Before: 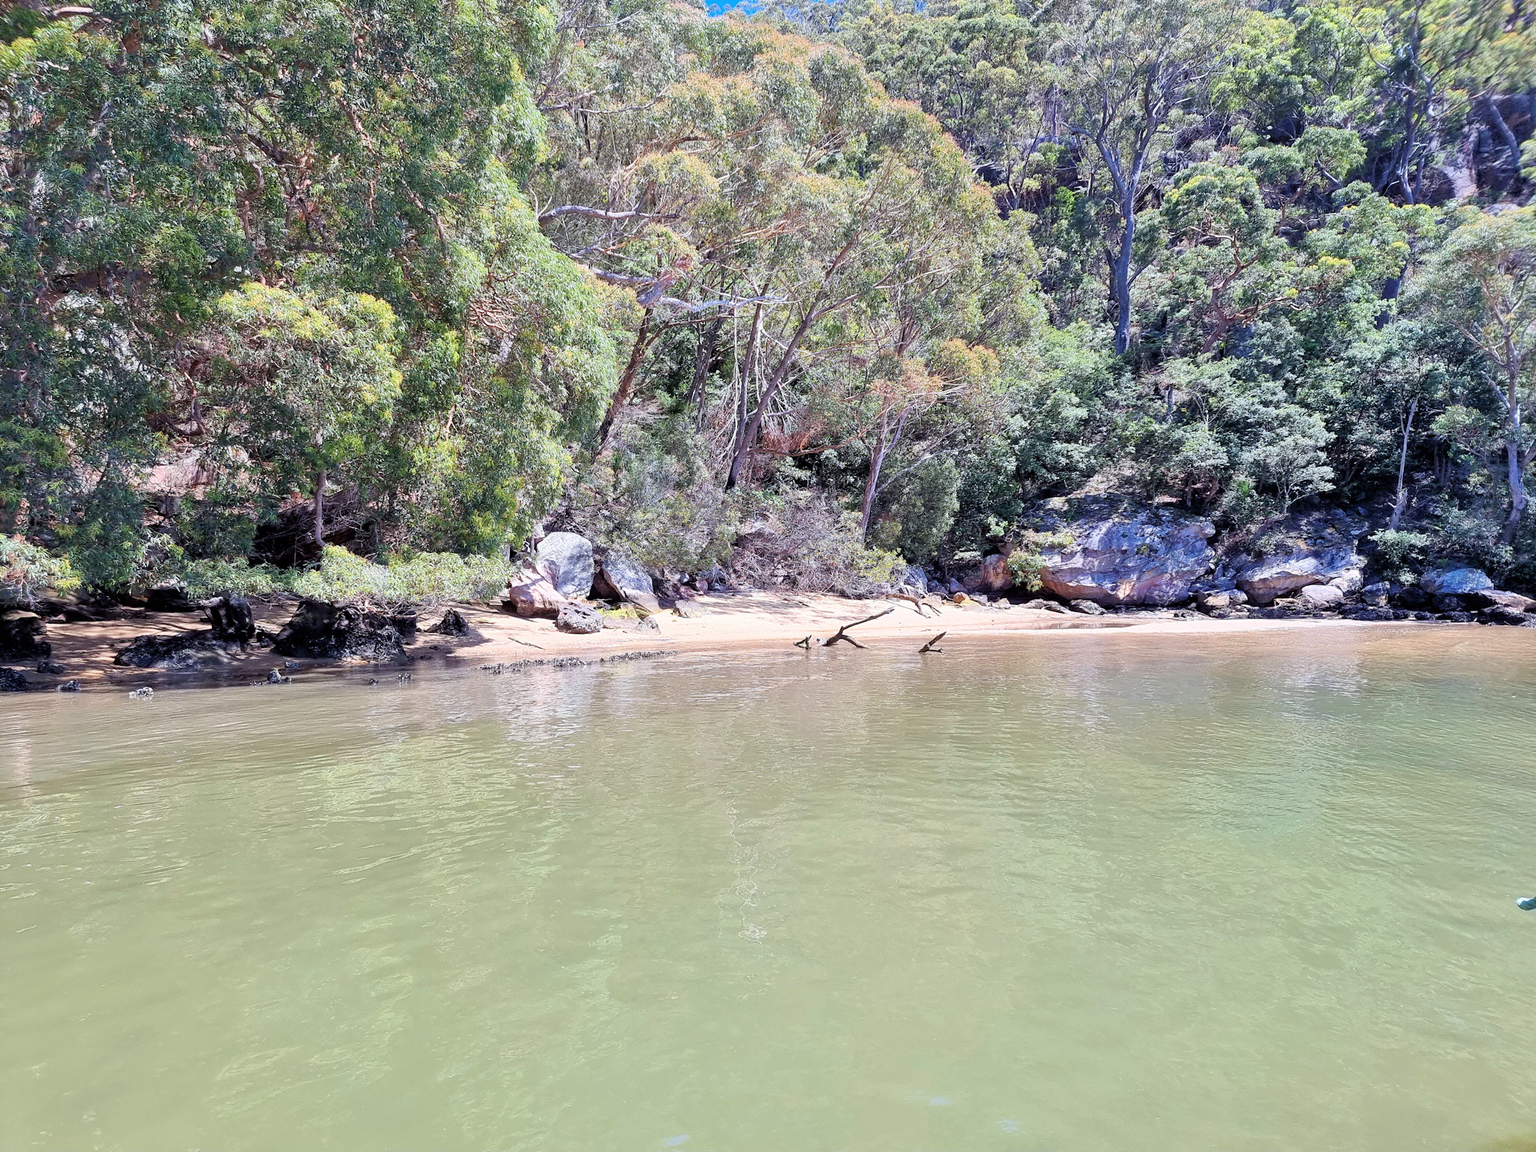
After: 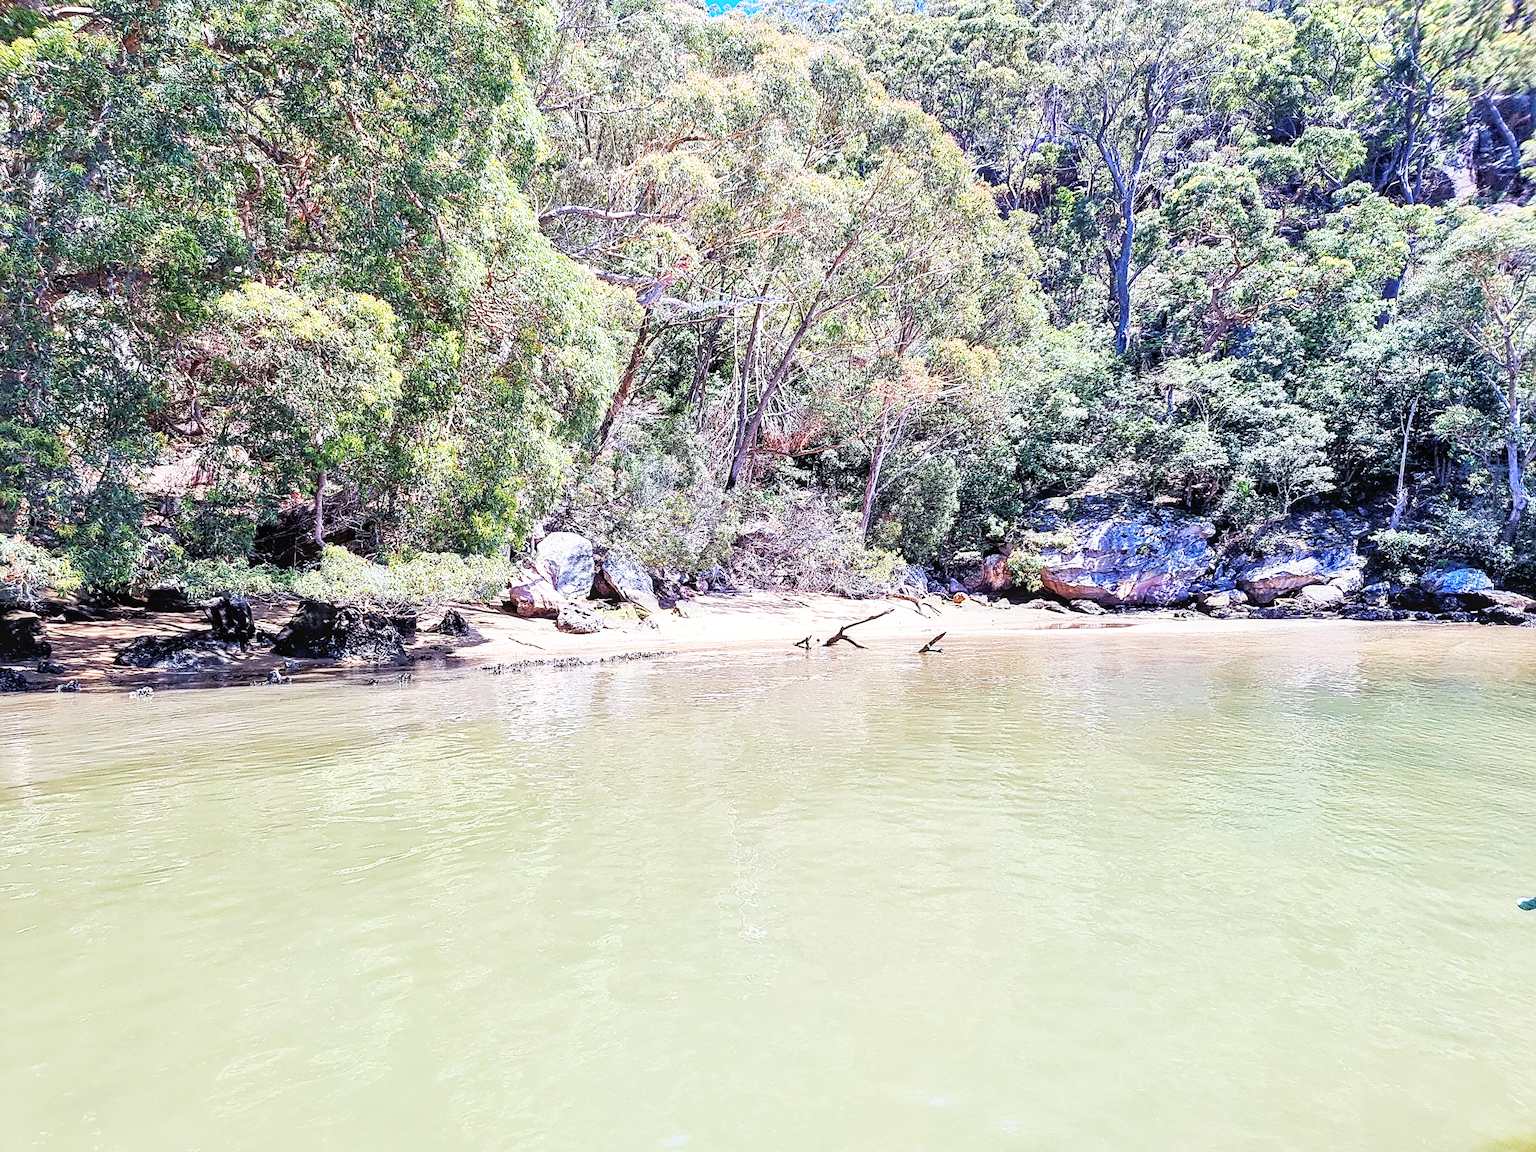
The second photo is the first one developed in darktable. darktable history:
base curve: curves: ch0 [(0, 0) (0.005, 0.002) (0.193, 0.295) (0.399, 0.664) (0.75, 0.928) (1, 1)], preserve colors none
exposure: exposure 0.203 EV, compensate highlight preservation false
sharpen: on, module defaults
local contrast: on, module defaults
